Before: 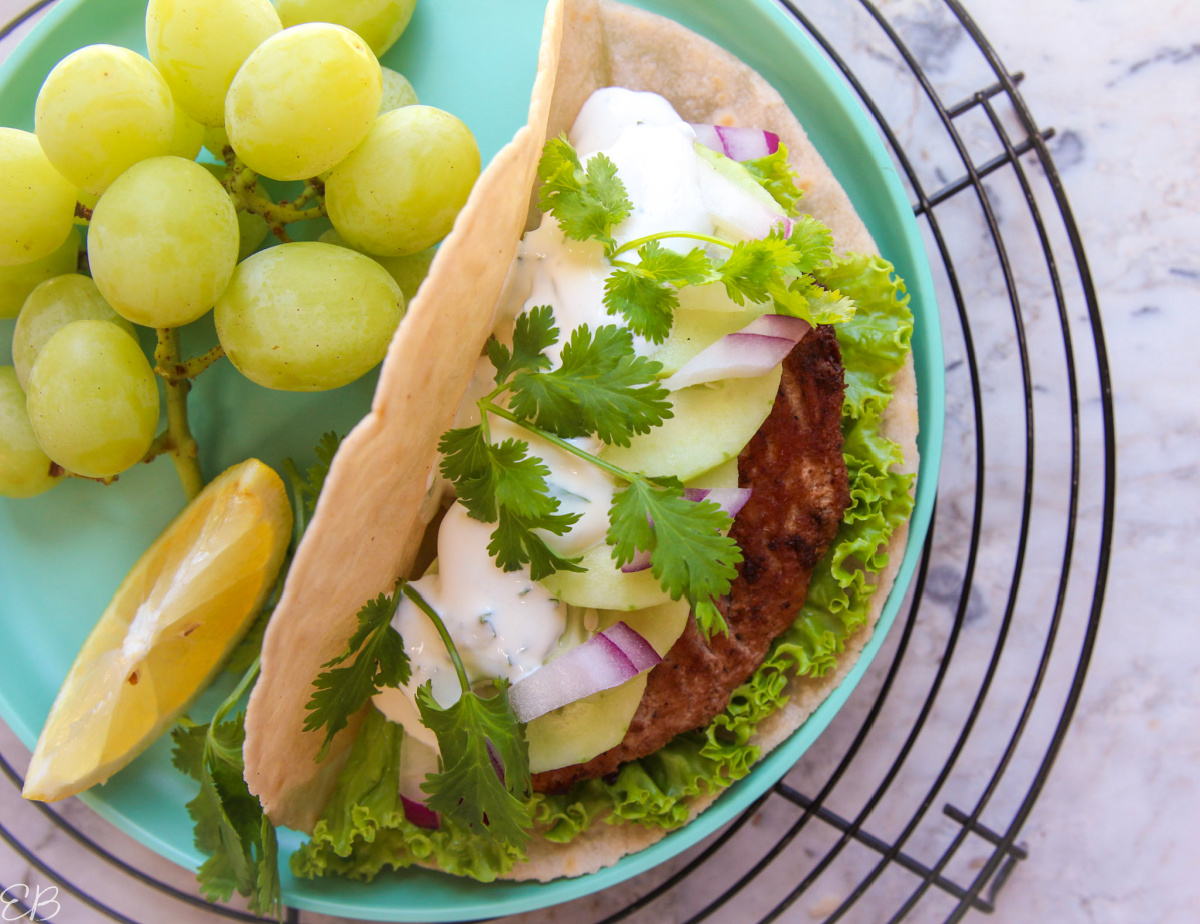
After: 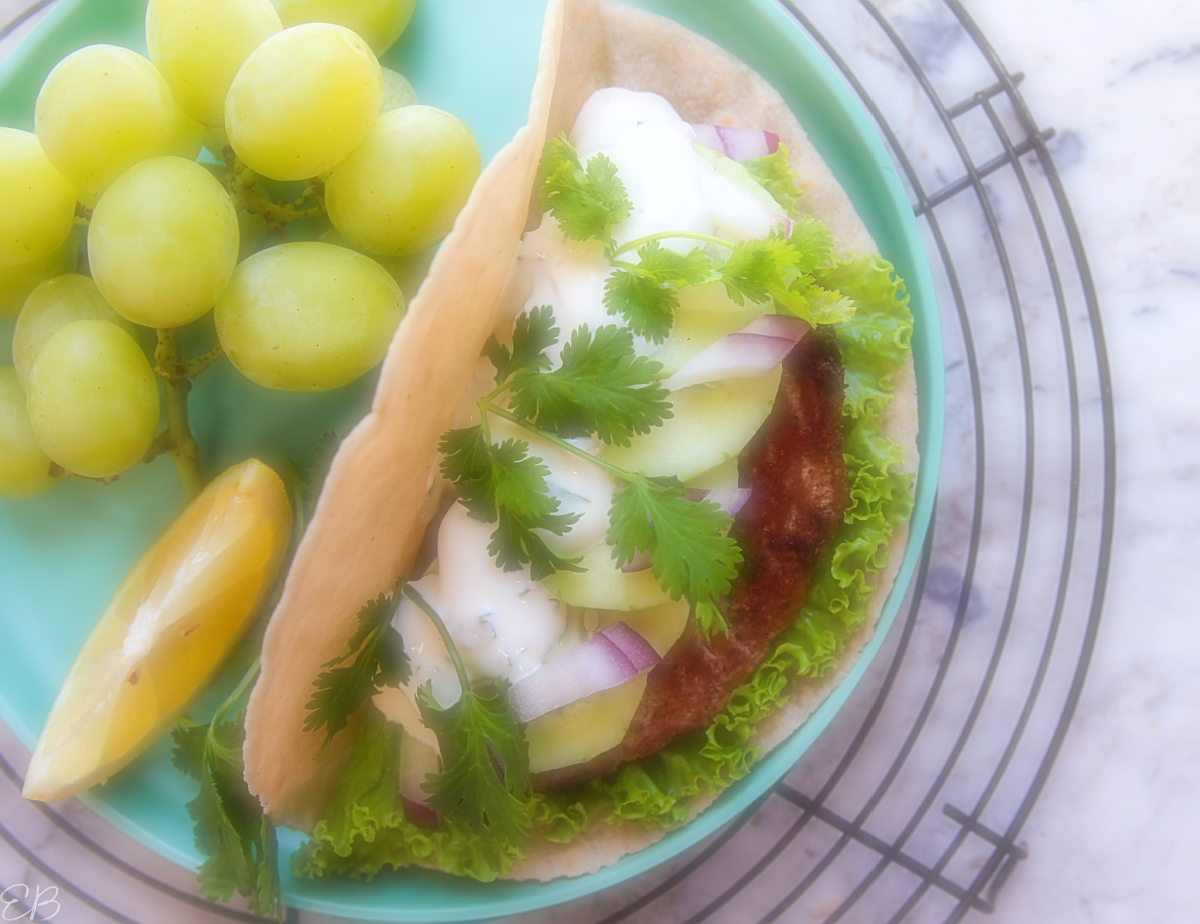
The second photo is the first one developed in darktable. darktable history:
soften: on, module defaults
sharpen: on, module defaults
white balance: red 0.976, blue 1.04
